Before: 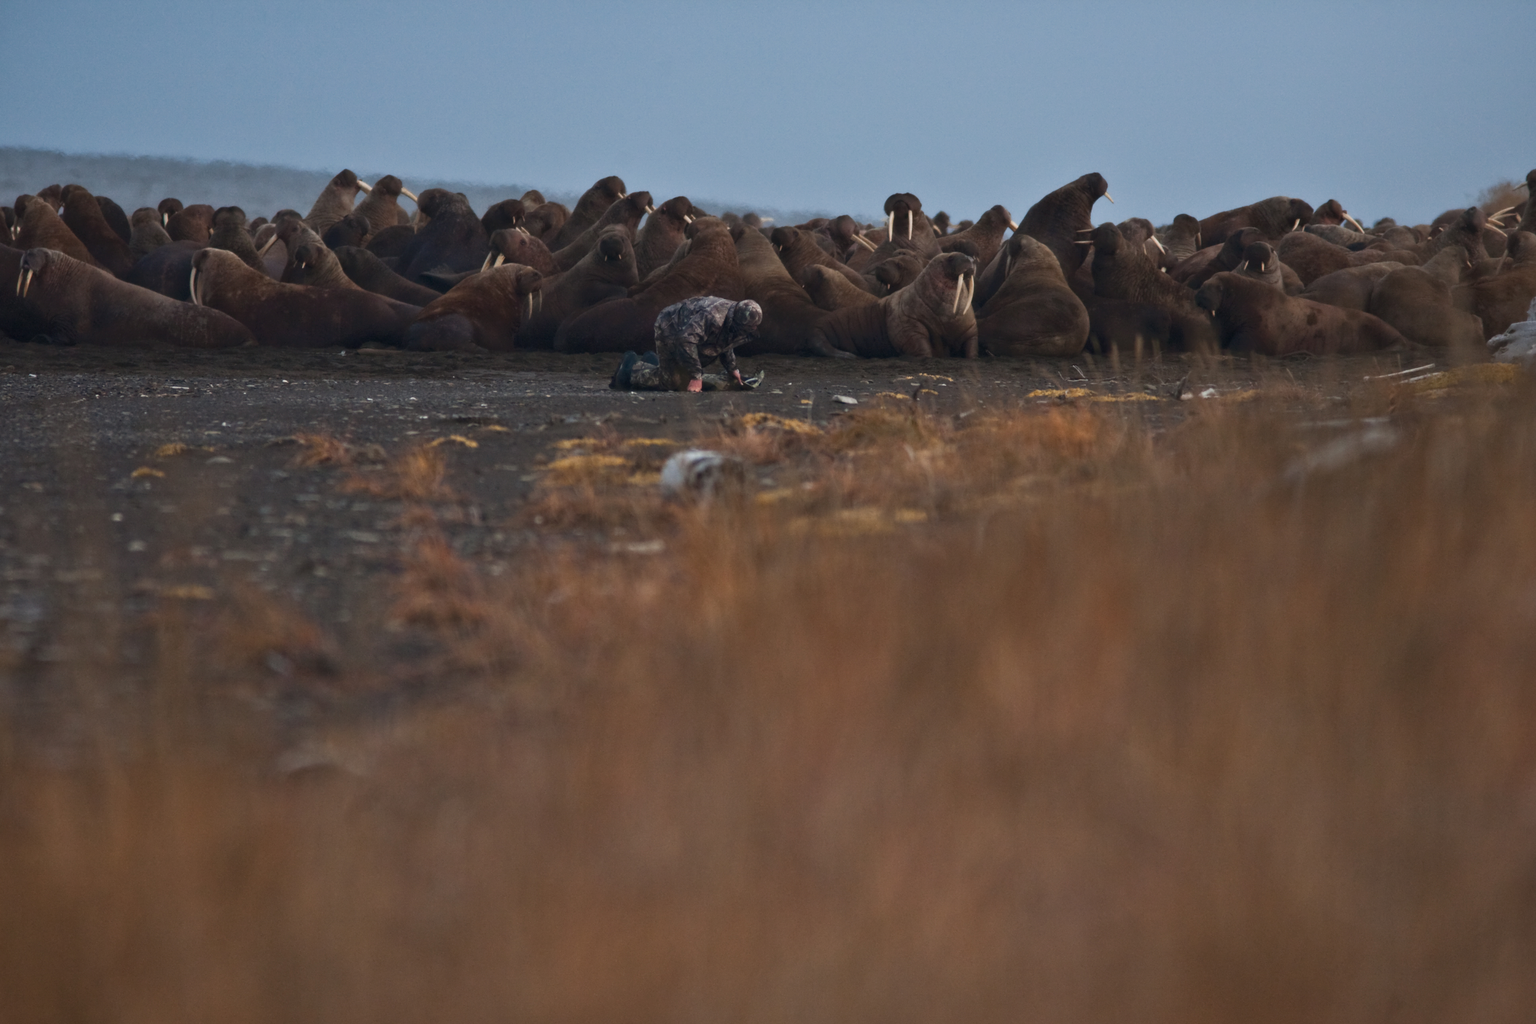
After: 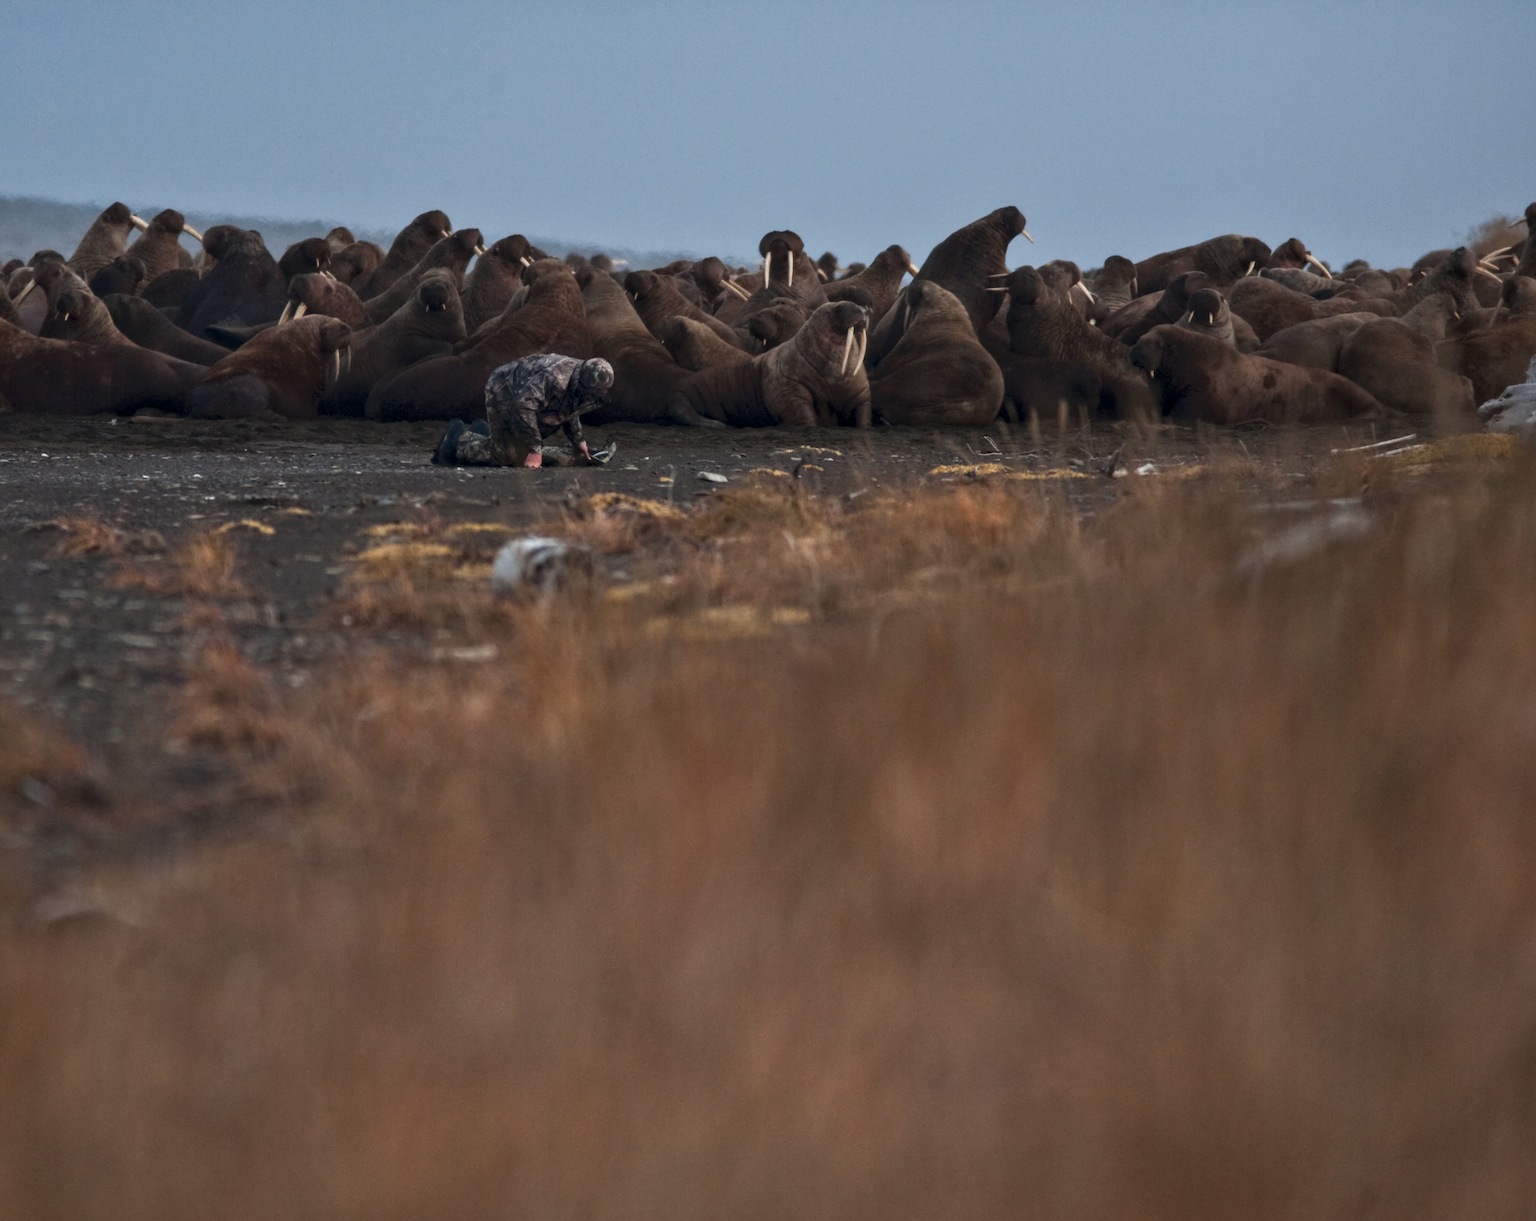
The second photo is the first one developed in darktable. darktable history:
local contrast: detail 130%
contrast brightness saturation: contrast 0.01, saturation -0.05
crop: left 16.145%
